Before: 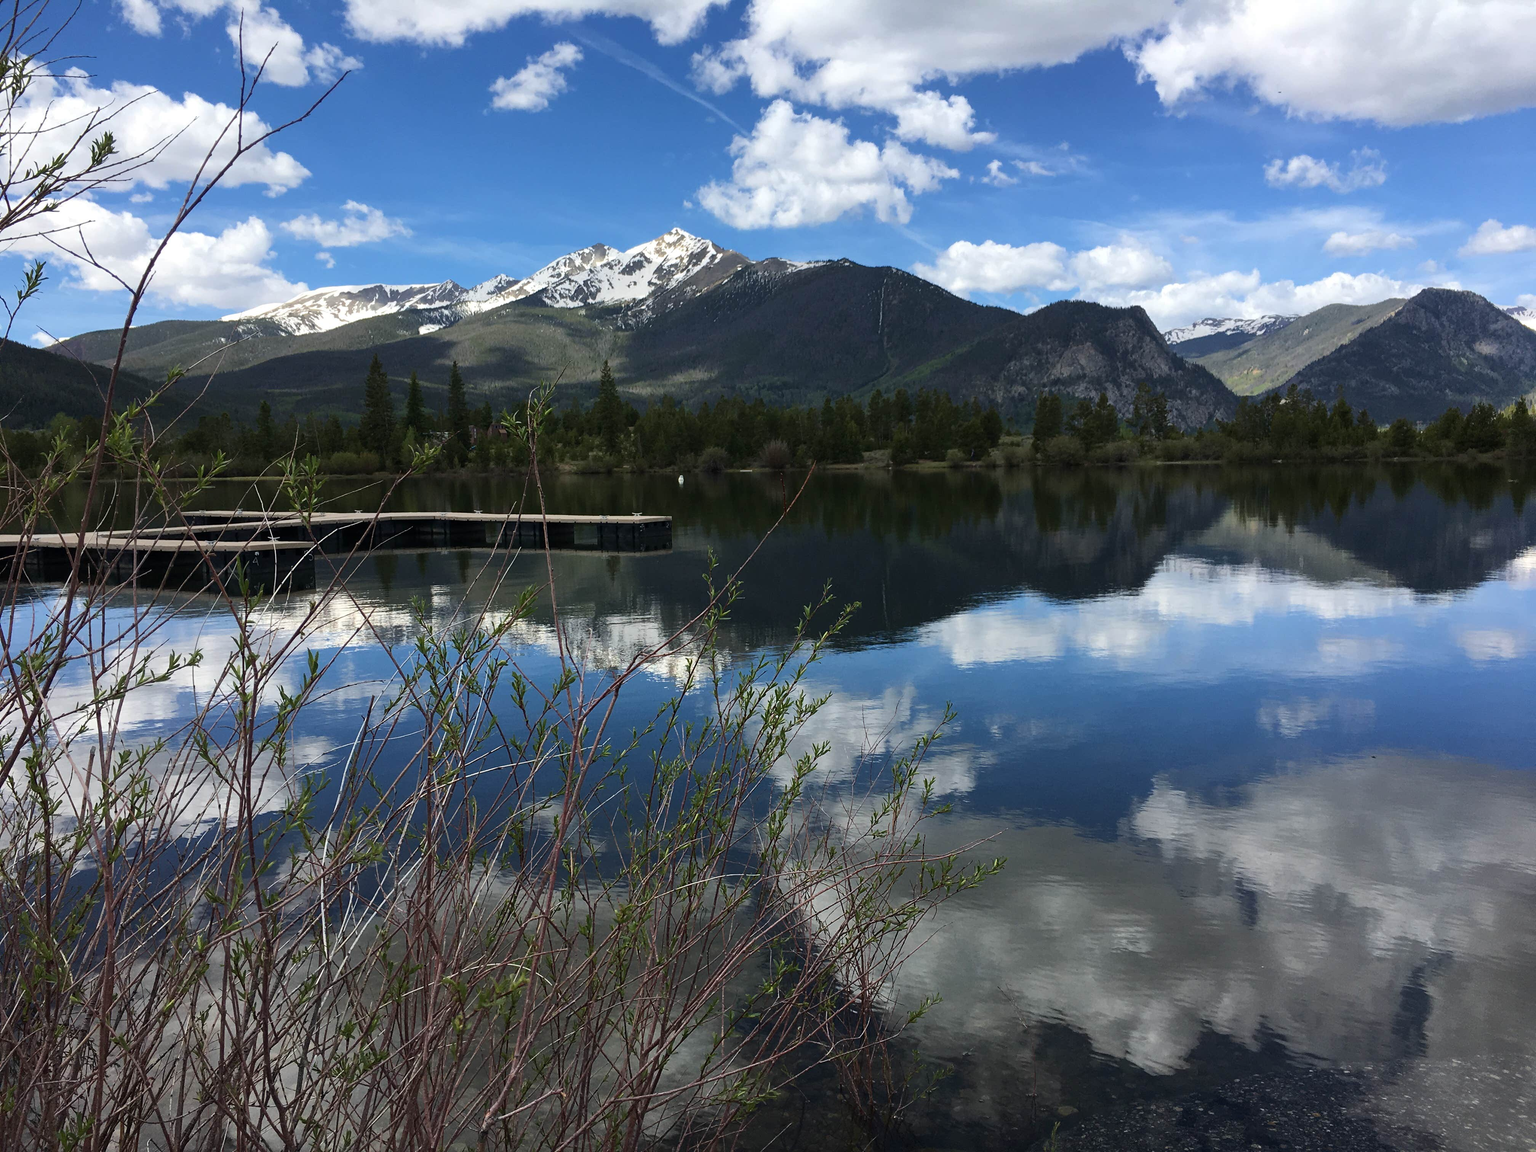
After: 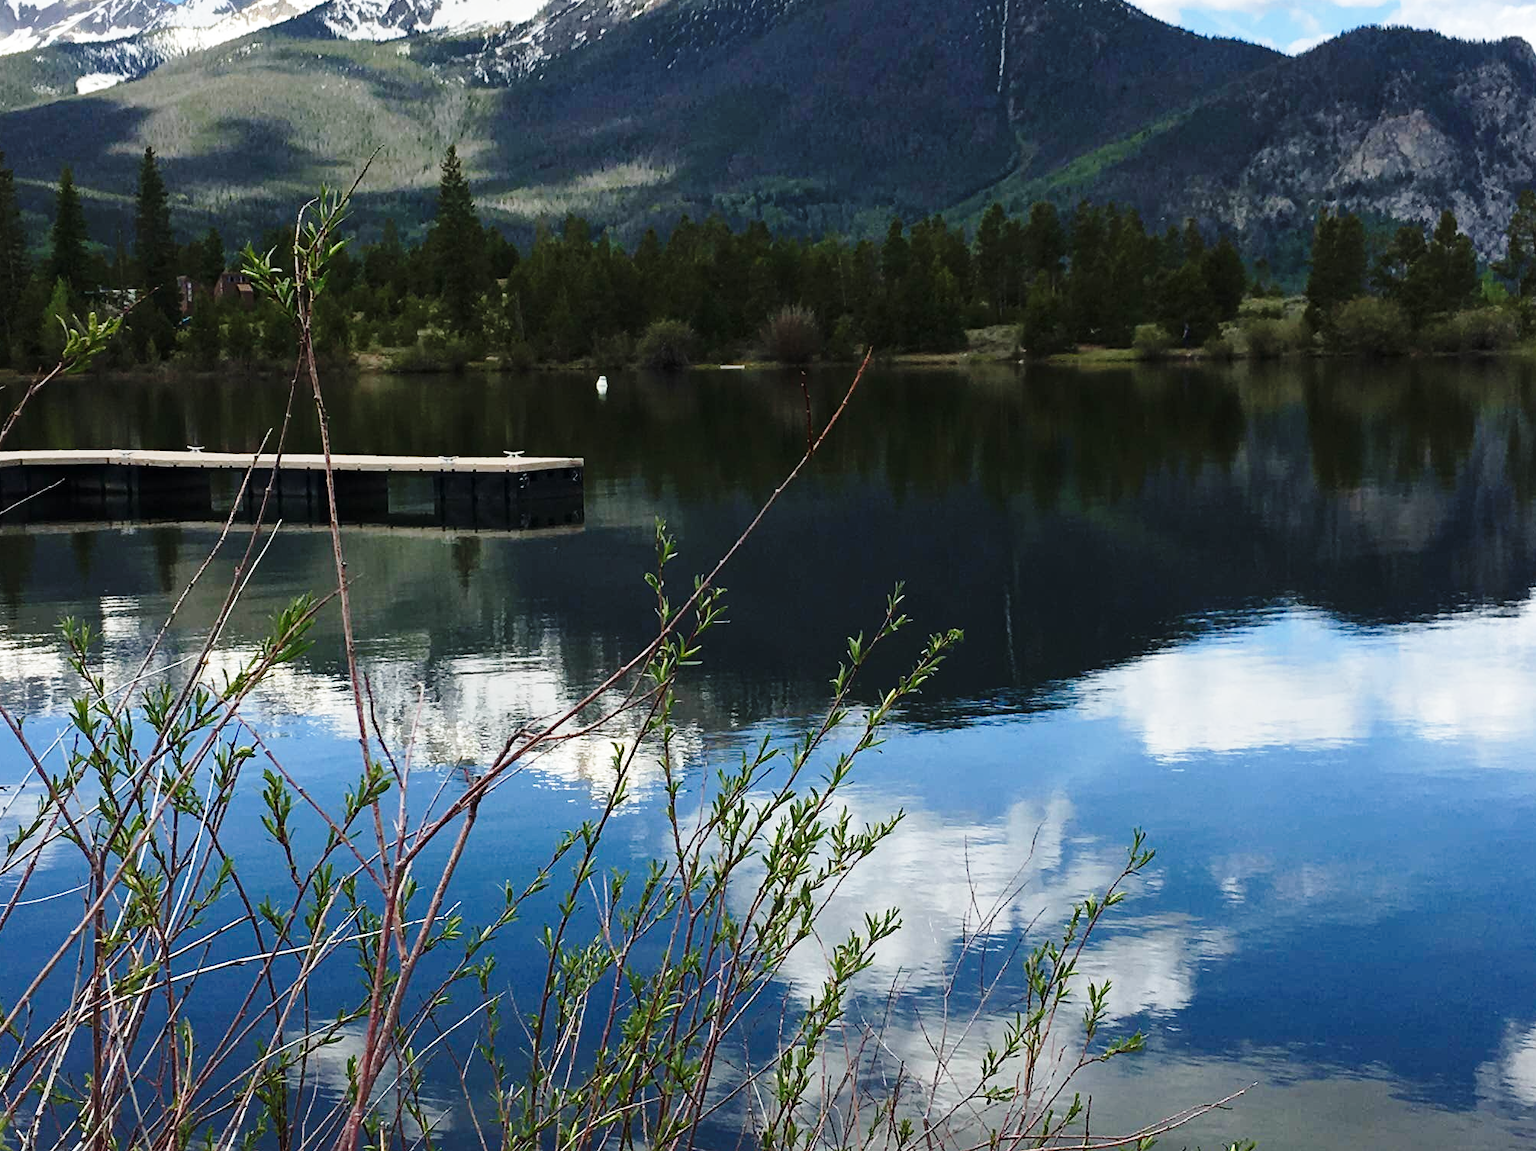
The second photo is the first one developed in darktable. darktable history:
base curve: curves: ch0 [(0, 0) (0.028, 0.03) (0.121, 0.232) (0.46, 0.748) (0.859, 0.968) (1, 1)], preserve colors none
crop: left 24.781%, top 24.999%, right 25.276%, bottom 25.078%
